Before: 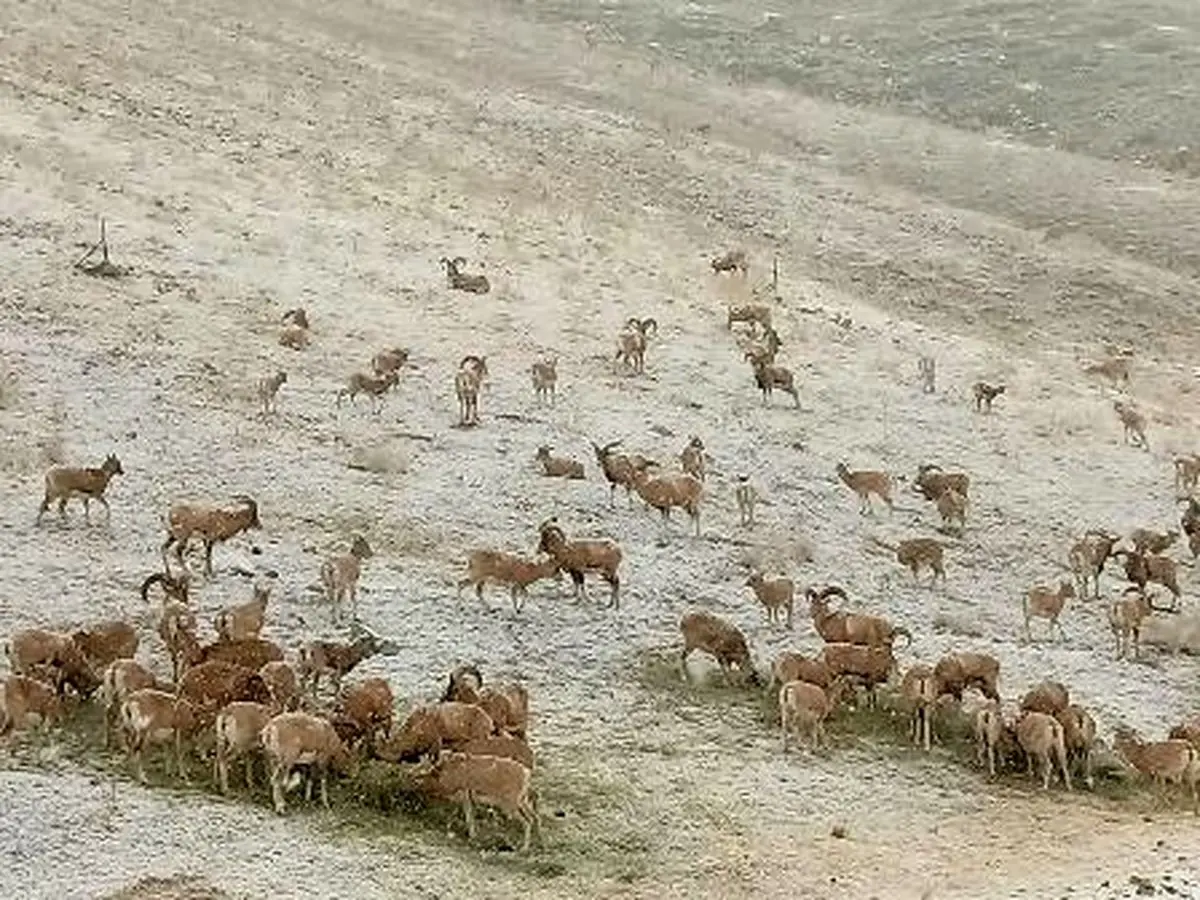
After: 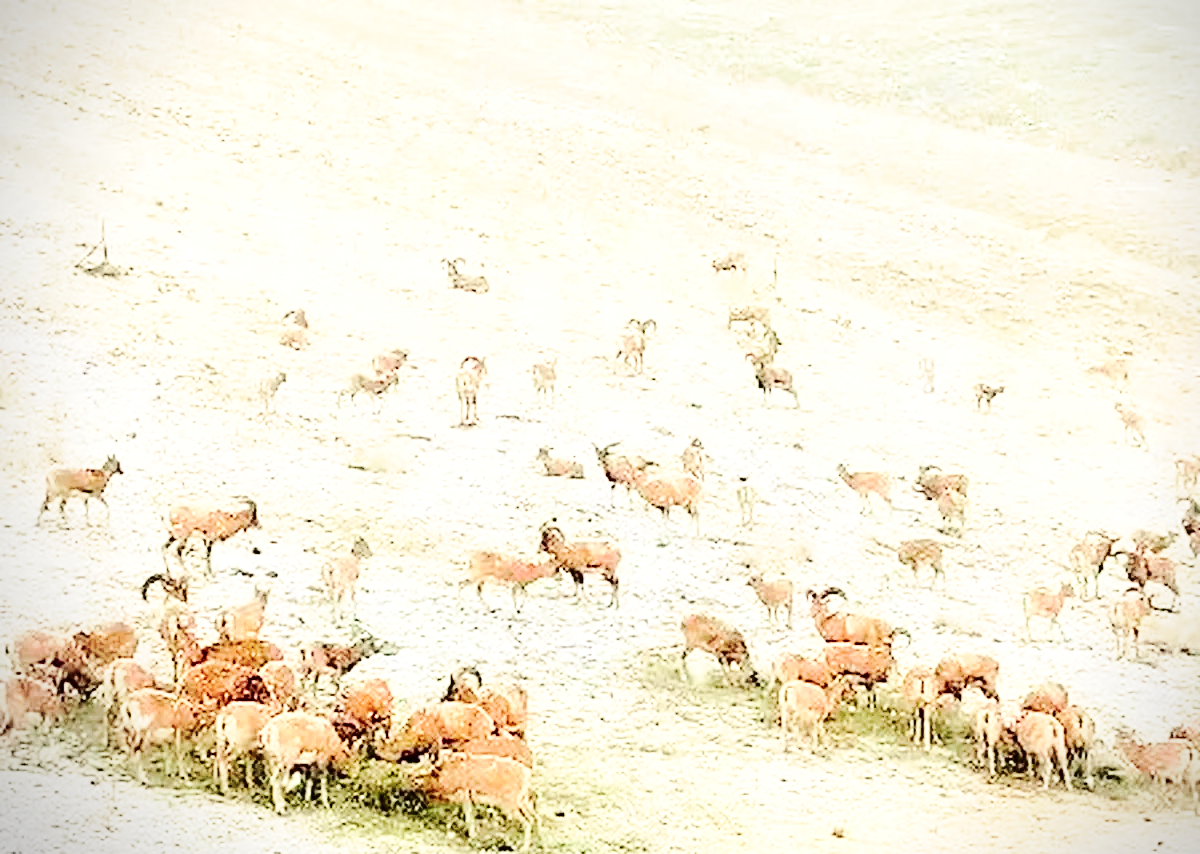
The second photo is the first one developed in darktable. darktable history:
exposure: black level correction 0, exposure 0.948 EV, compensate highlight preservation false
crop and rotate: top 0.001%, bottom 5.049%
vignetting: fall-off radius 60.83%, center (0.035, -0.086), dithering 8-bit output, unbound false
base curve: curves: ch0 [(0, 0) (0.028, 0.03) (0.121, 0.232) (0.46, 0.748) (0.859, 0.968) (1, 1)], preserve colors none
contrast brightness saturation: contrast 0.201, brightness 0.166, saturation 0.221
tone curve: curves: ch0 [(0.003, 0) (0.066, 0.017) (0.163, 0.09) (0.264, 0.238) (0.395, 0.421) (0.517, 0.56) (0.688, 0.743) (0.791, 0.814) (1, 1)]; ch1 [(0, 0) (0.164, 0.115) (0.337, 0.332) (0.39, 0.398) (0.464, 0.461) (0.501, 0.5) (0.507, 0.503) (0.534, 0.537) (0.577, 0.59) (0.652, 0.681) (0.733, 0.749) (0.811, 0.796) (1, 1)]; ch2 [(0, 0) (0.337, 0.382) (0.464, 0.476) (0.501, 0.502) (0.527, 0.54) (0.551, 0.565) (0.6, 0.59) (0.687, 0.675) (1, 1)], color space Lab, independent channels, preserve colors none
